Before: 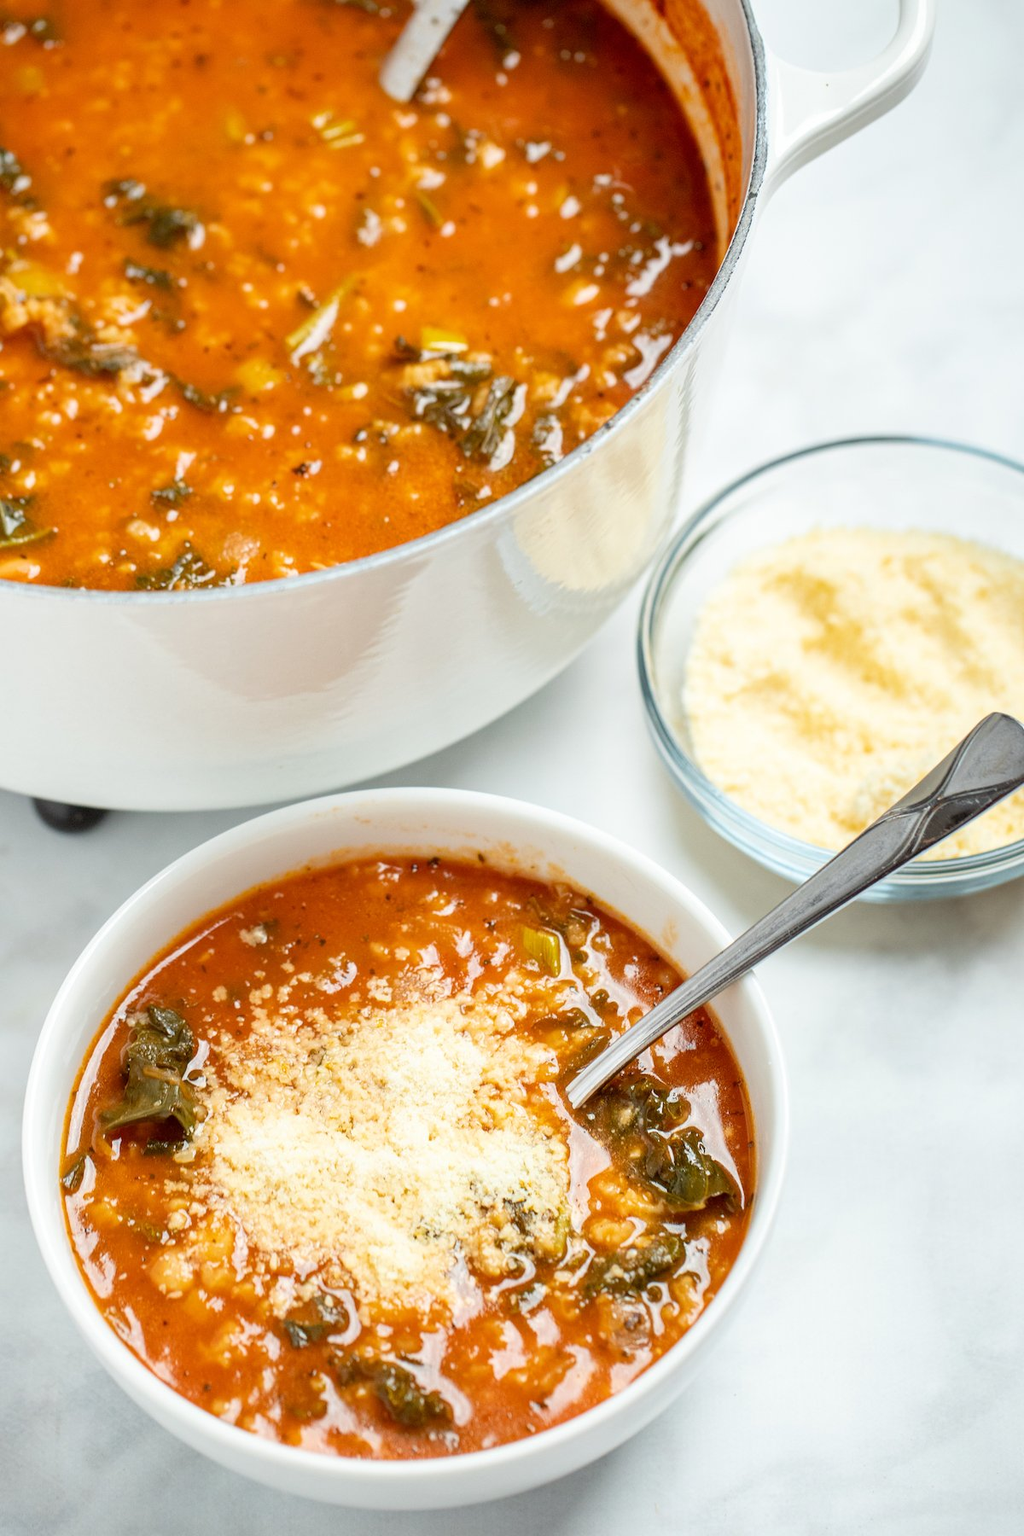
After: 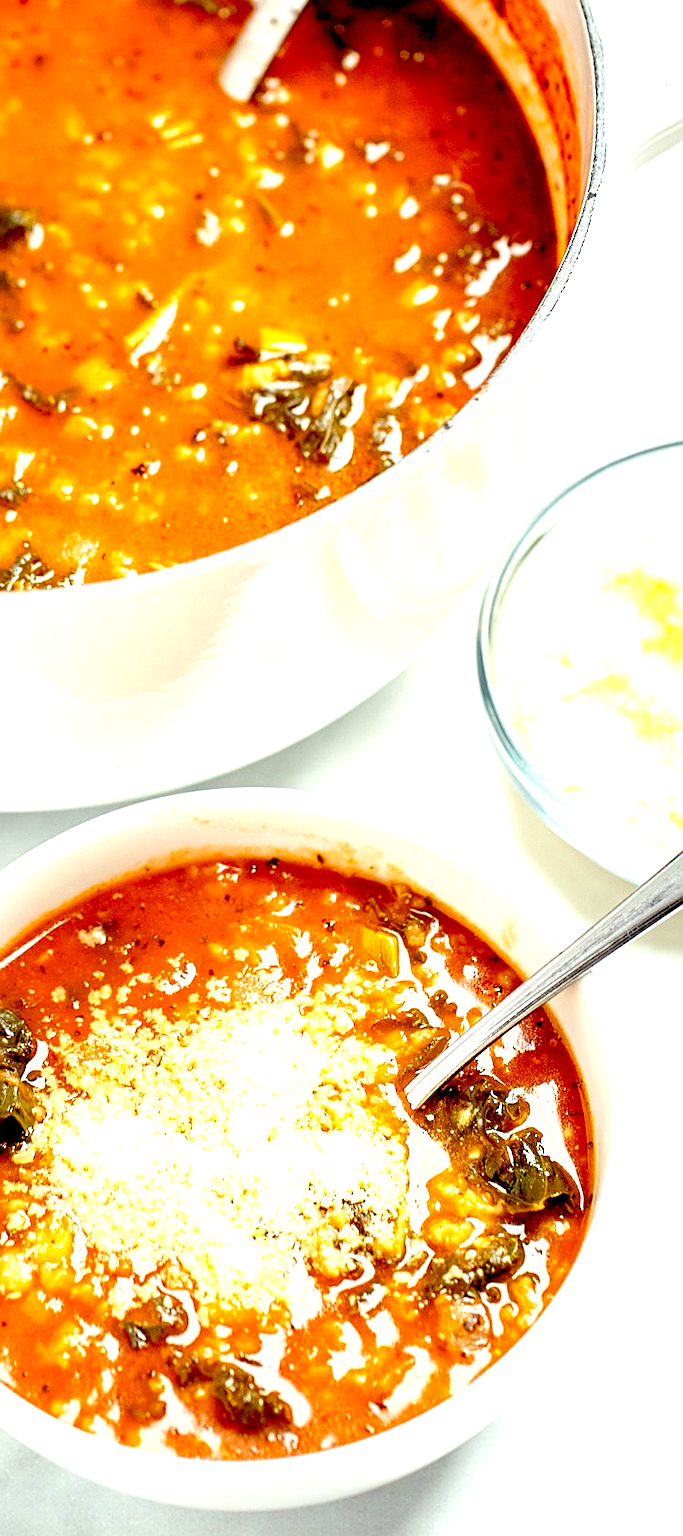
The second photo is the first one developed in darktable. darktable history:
color correction: highlights a* -0.95, highlights b* 4.5, shadows a* 3.55
sharpen: on, module defaults
exposure: black level correction 0.035, exposure 0.9 EV, compensate highlight preservation false
crop and rotate: left 15.754%, right 17.579%
